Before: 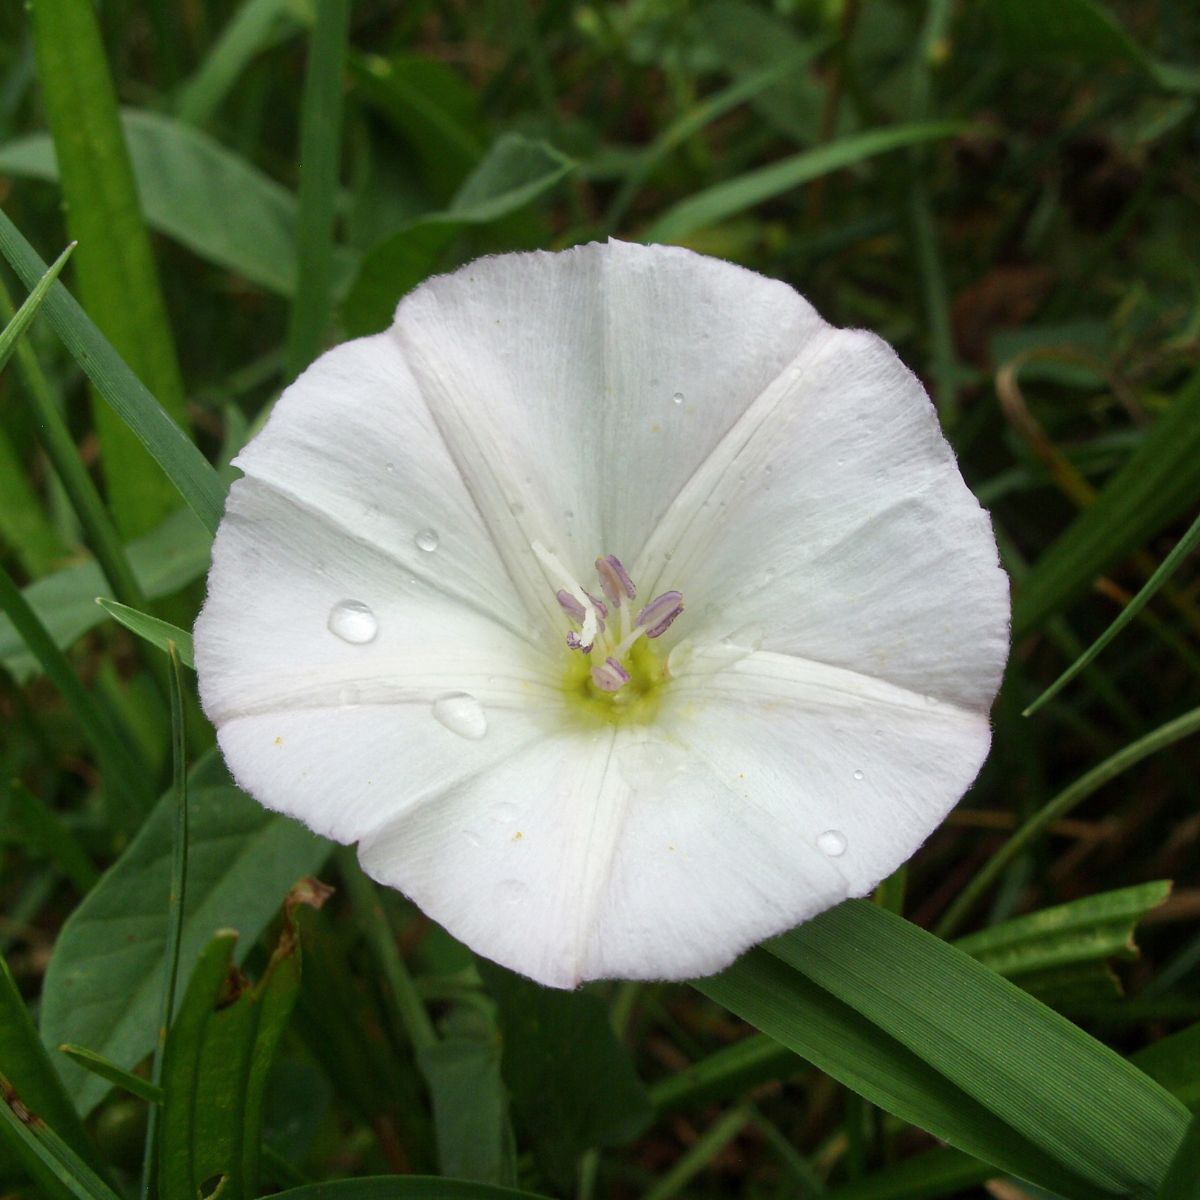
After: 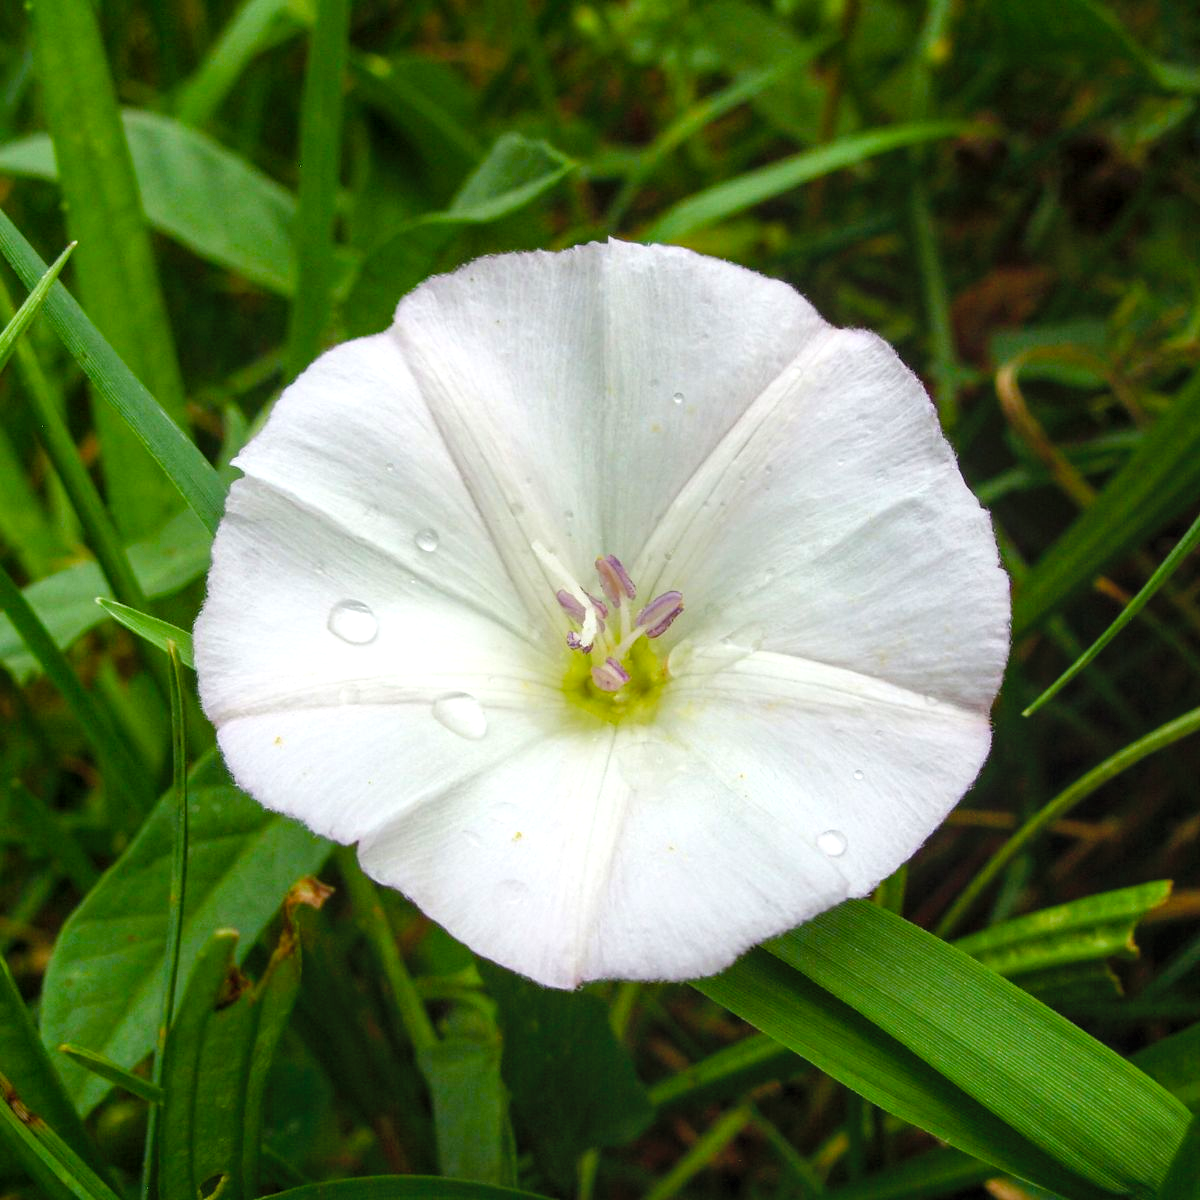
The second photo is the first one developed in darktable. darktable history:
color balance rgb: perceptual saturation grading › global saturation 20%, perceptual saturation grading › highlights -24.786%, perceptual saturation grading › shadows 49.693%, global vibrance 10.04%
tone equalizer: -8 EV -0.439 EV, -7 EV -0.358 EV, -6 EV -0.318 EV, -5 EV -0.249 EV, -3 EV 0.2 EV, -2 EV 0.333 EV, -1 EV 0.366 EV, +0 EV 0.436 EV
local contrast: on, module defaults
contrast brightness saturation: brightness 0.092, saturation 0.193
